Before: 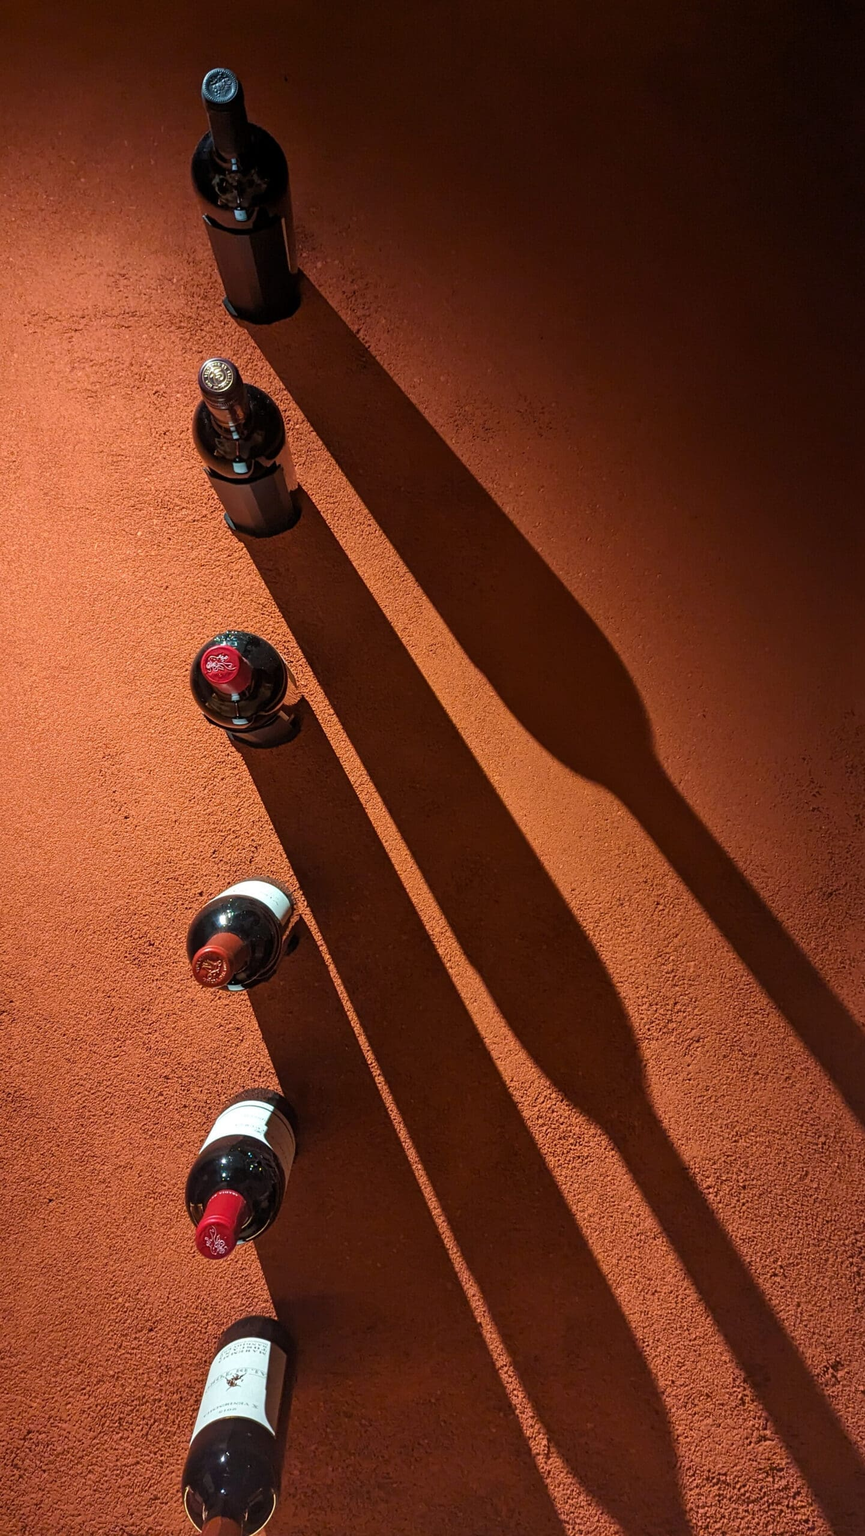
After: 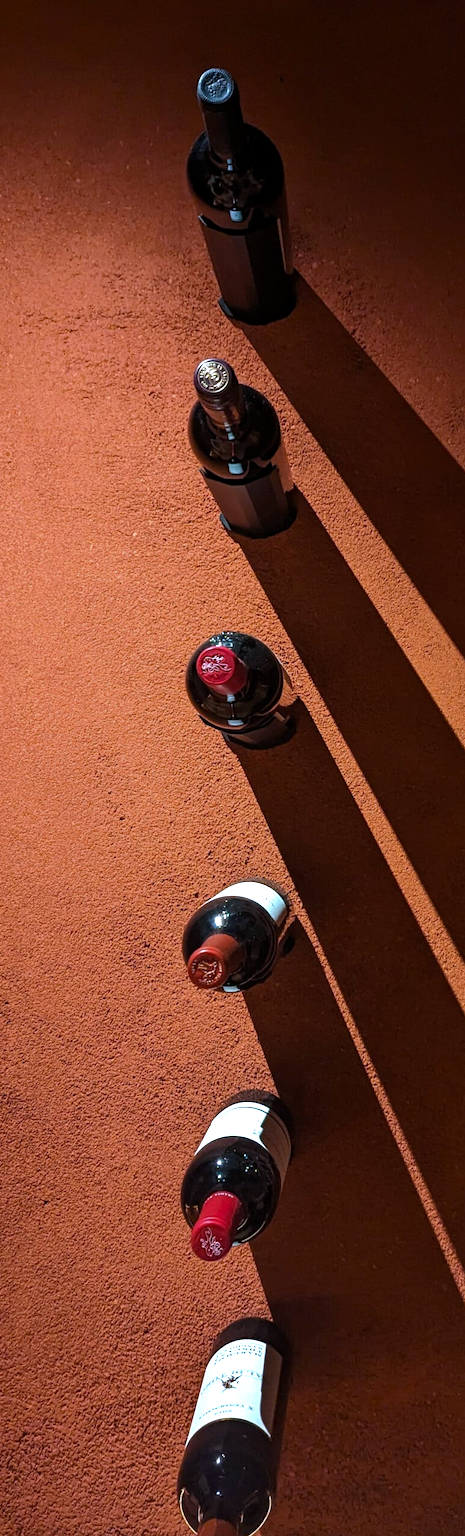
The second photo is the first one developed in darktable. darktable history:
haze removal: compatibility mode true, adaptive false
white balance: red 0.967, blue 1.119, emerald 0.756
tone equalizer: -8 EV -0.417 EV, -7 EV -0.389 EV, -6 EV -0.333 EV, -5 EV -0.222 EV, -3 EV 0.222 EV, -2 EV 0.333 EV, -1 EV 0.389 EV, +0 EV 0.417 EV, edges refinement/feathering 500, mask exposure compensation -1.57 EV, preserve details no
crop: left 0.587%, right 45.588%, bottom 0.086%
tone curve: curves: ch0 [(0, 0) (0.568, 0.517) (0.8, 0.717) (1, 1)]
